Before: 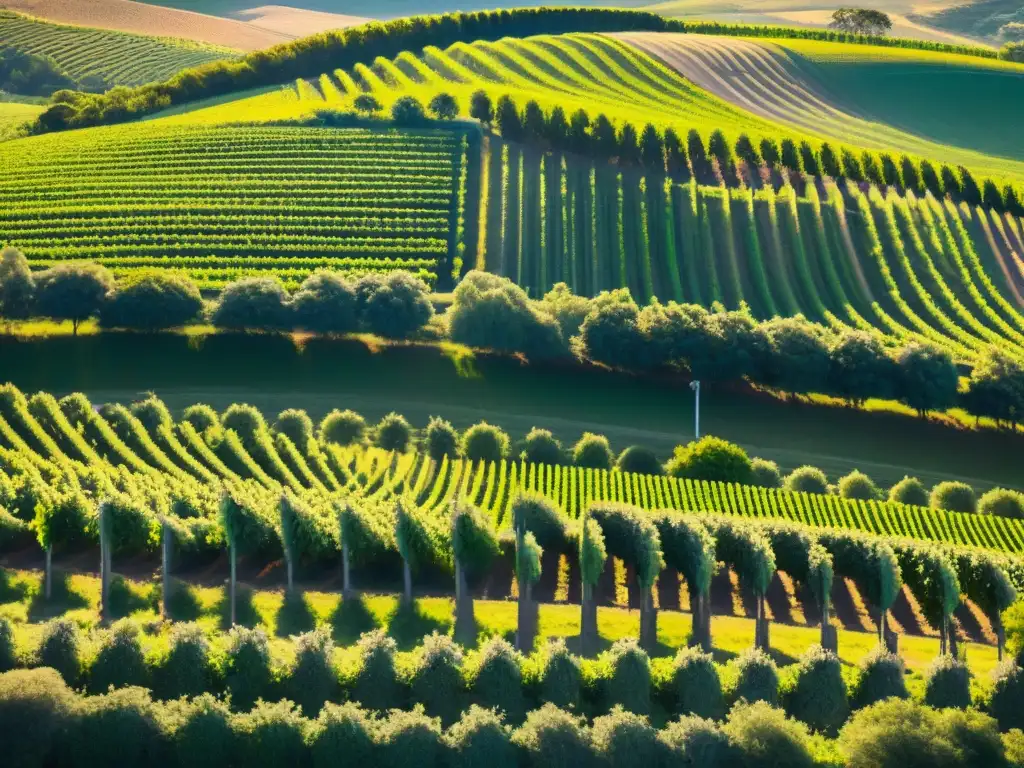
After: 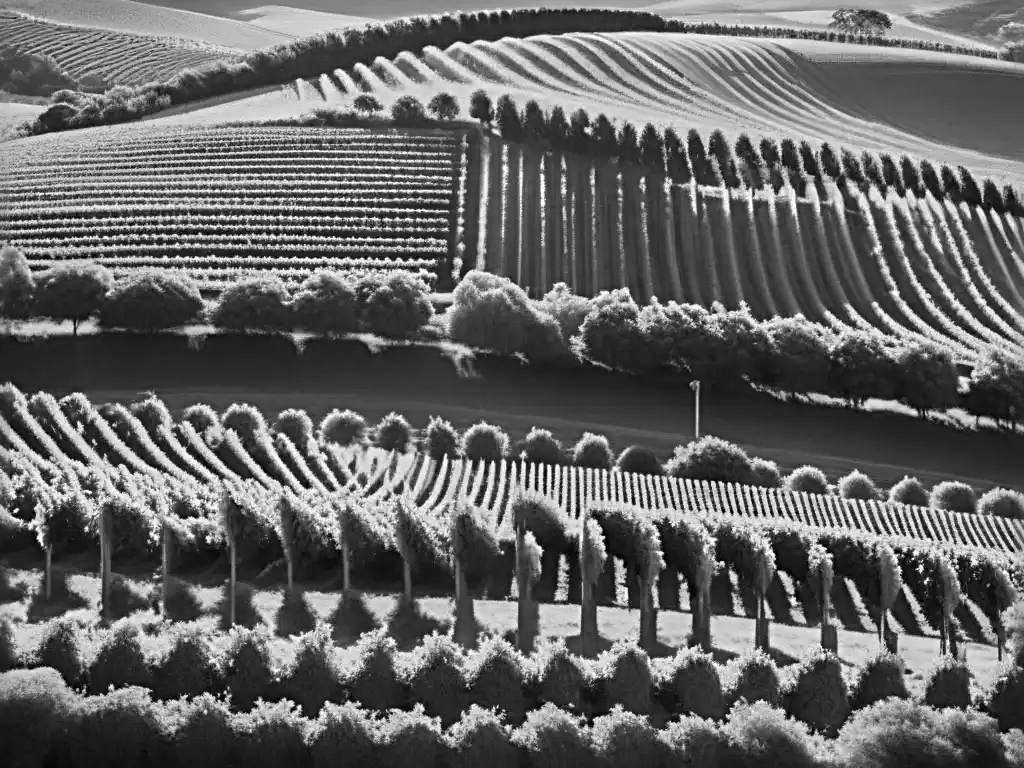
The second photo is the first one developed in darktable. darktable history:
exposure: black level correction 0.002, exposure -0.1 EV, compensate highlight preservation false
monochrome: on, module defaults
color correction: highlights a* 1.39, highlights b* 17.83
white balance: red 0.967, blue 1.049
sharpen: radius 4
